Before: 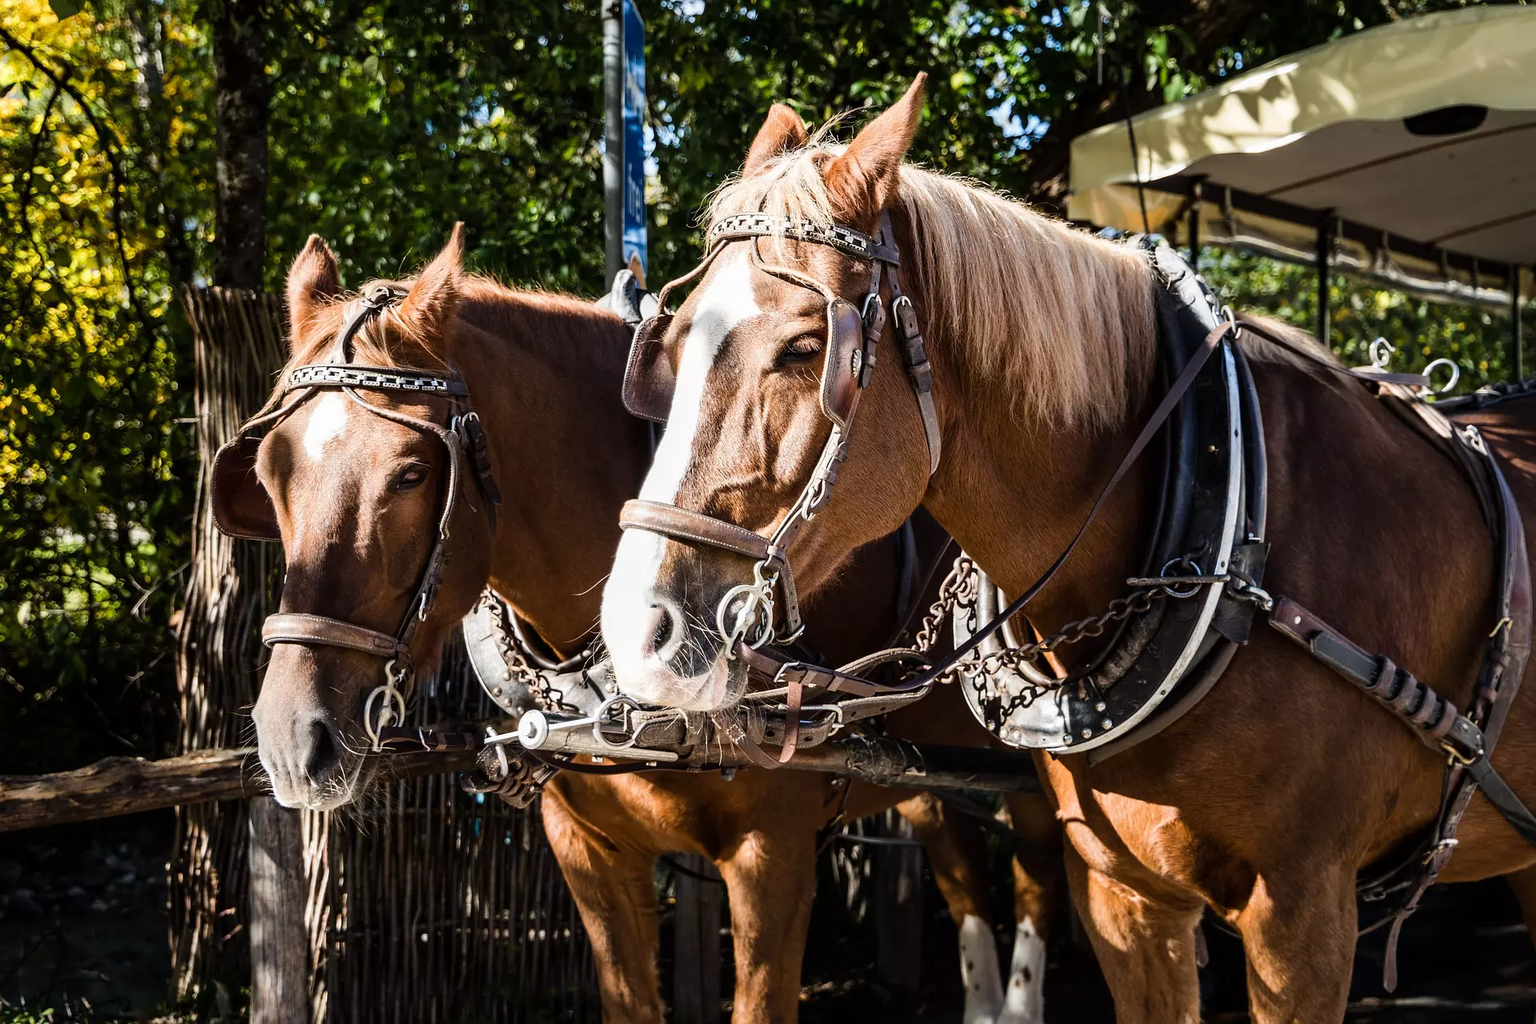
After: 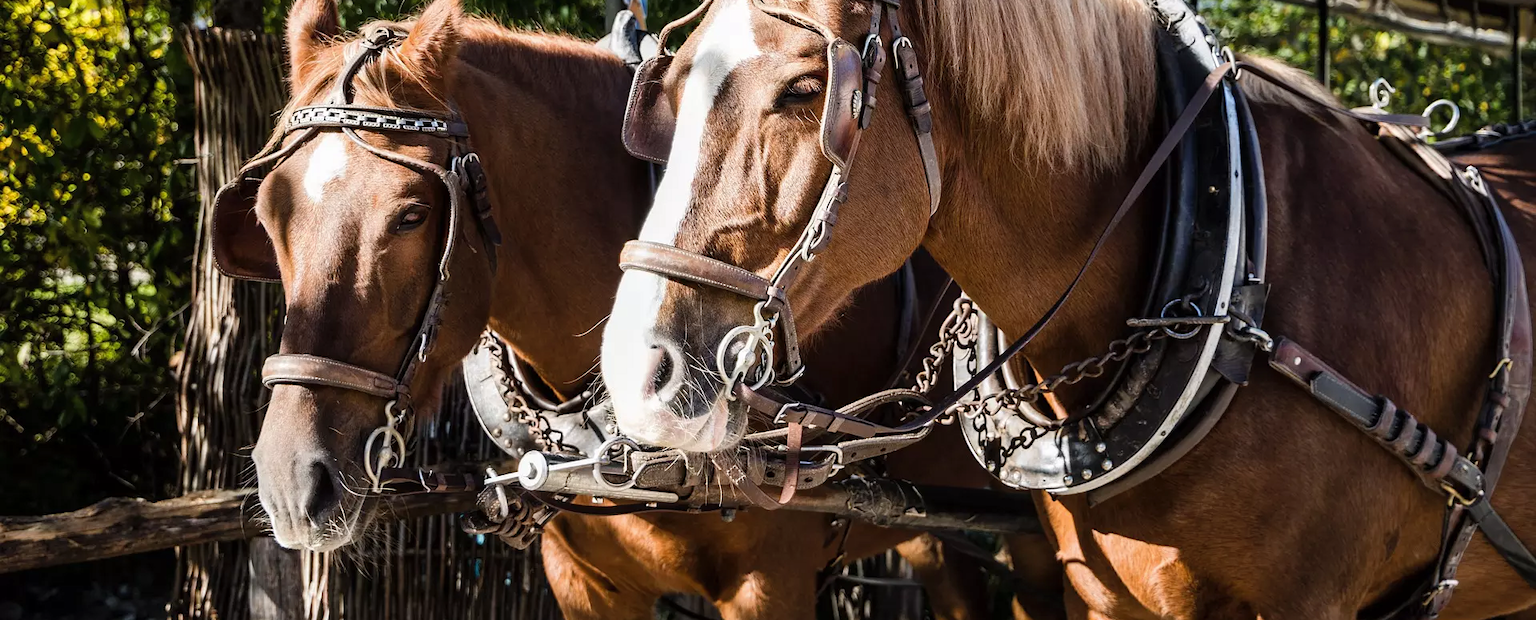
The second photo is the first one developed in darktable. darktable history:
white balance: emerald 1
shadows and highlights: shadows 25, highlights -25
crop and rotate: top 25.357%, bottom 13.942%
